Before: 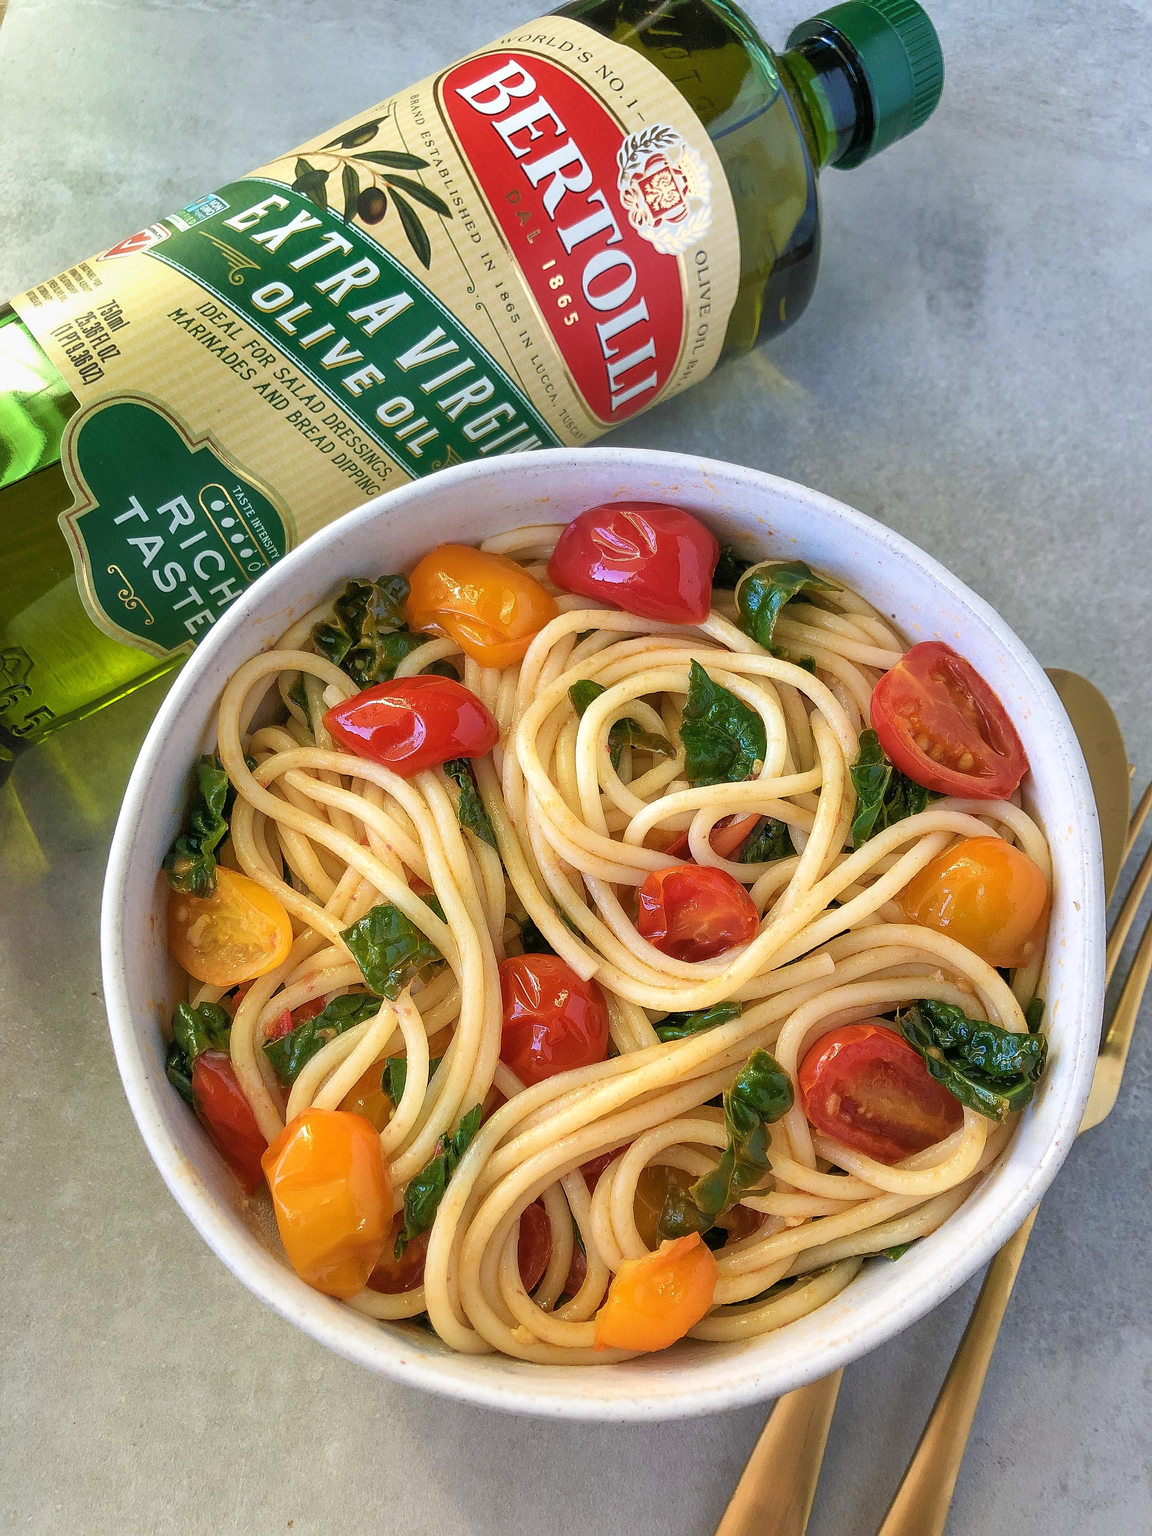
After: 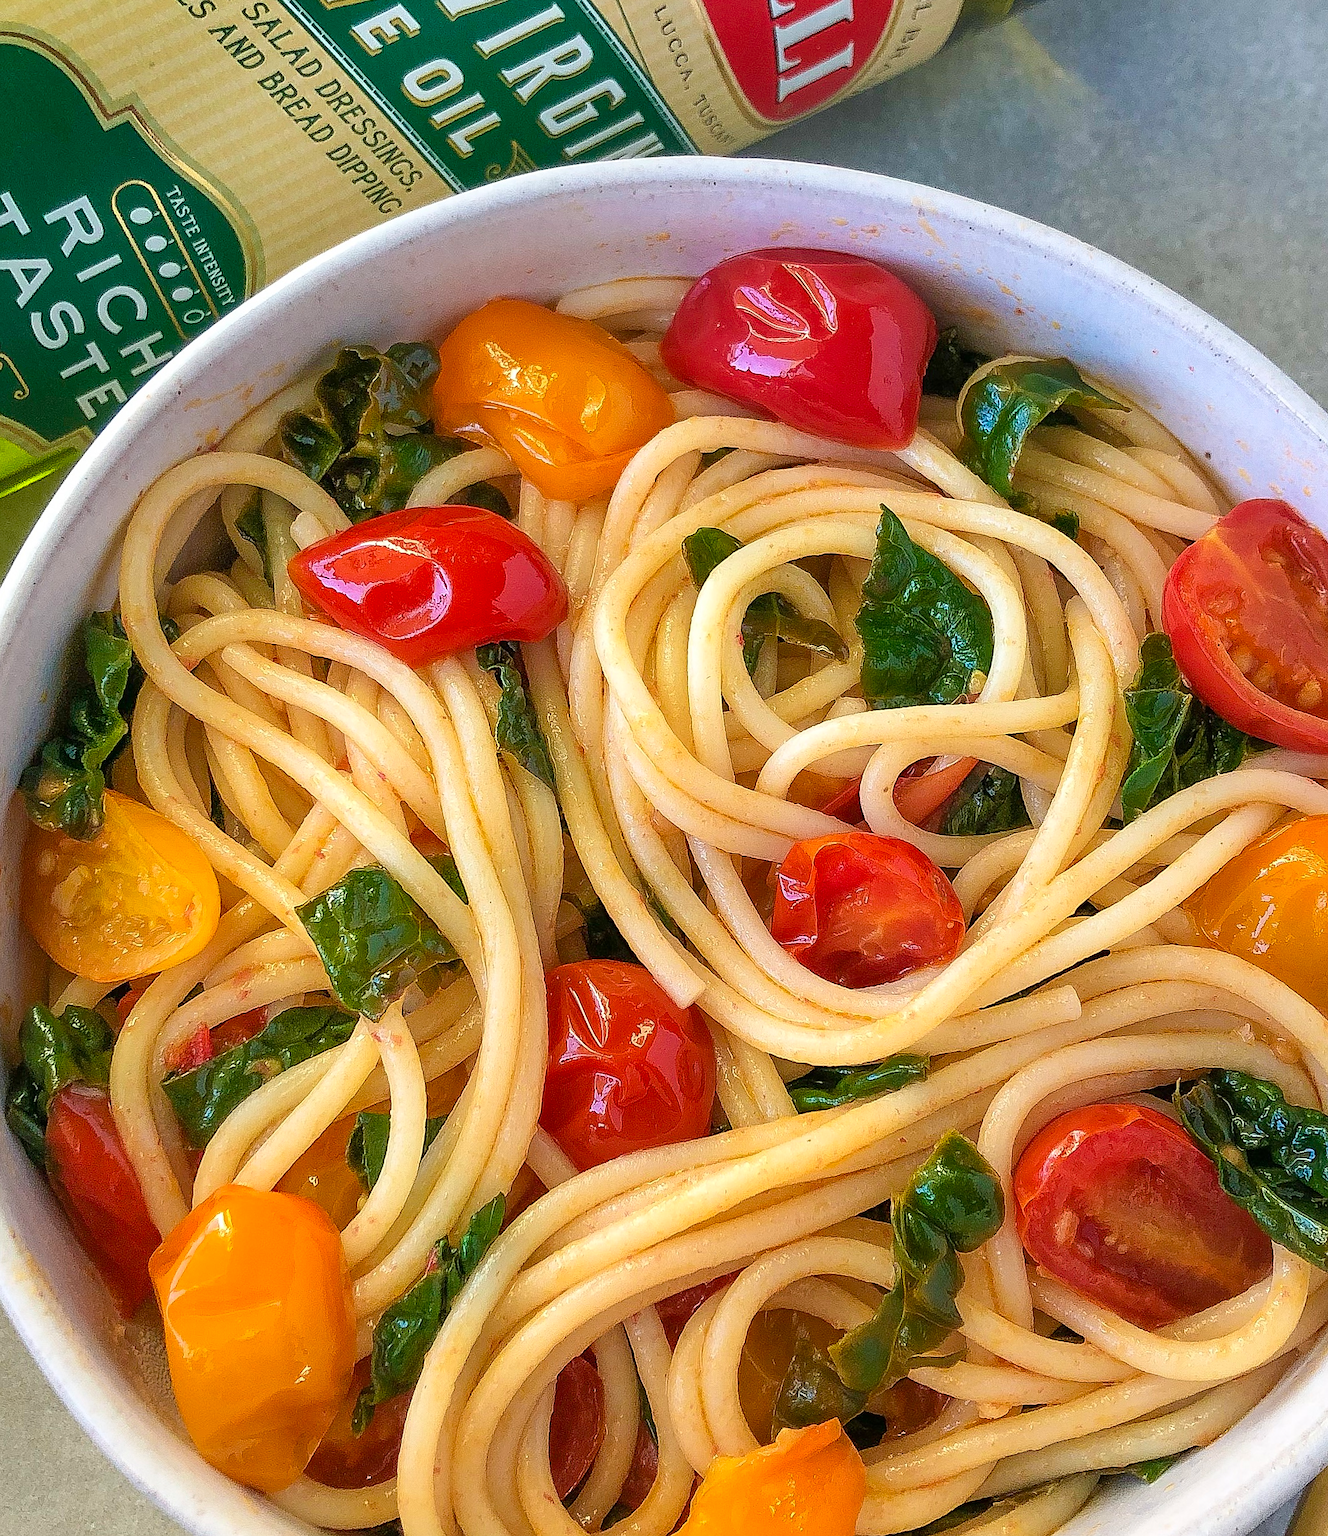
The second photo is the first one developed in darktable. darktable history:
sharpen: radius 1
crop and rotate: angle -3.37°, left 9.79%, top 20.73%, right 12.42%, bottom 11.82%
